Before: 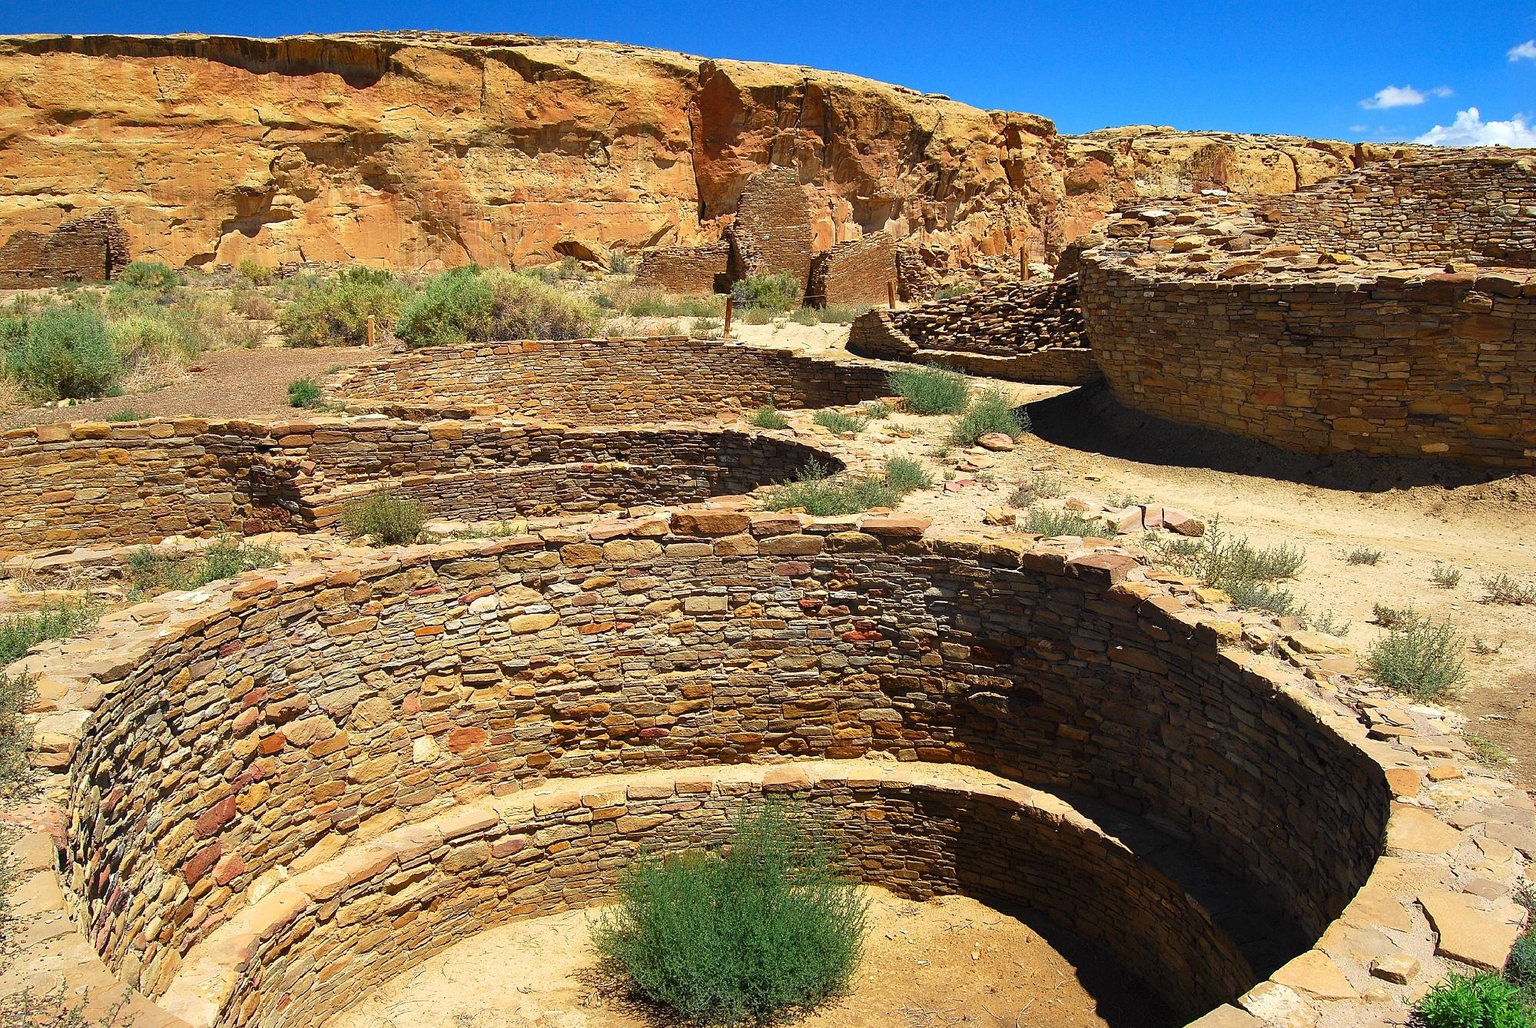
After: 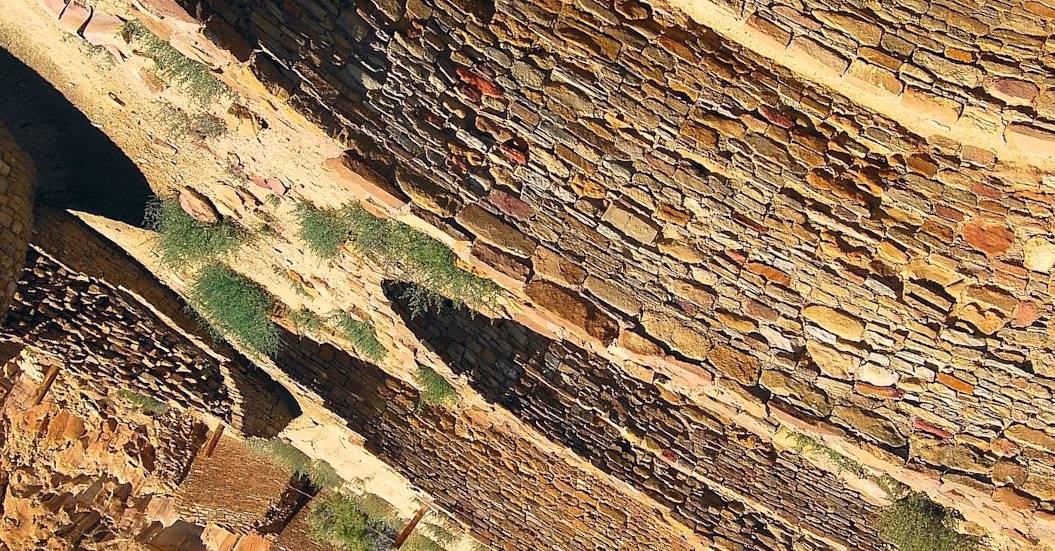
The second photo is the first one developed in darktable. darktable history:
color correction: highlights a* 5.48, highlights b* 5.27, shadows a* -3.97, shadows b* -5.05
crop and rotate: angle 148.42°, left 9.149%, top 15.635%, right 4.588%, bottom 17.024%
